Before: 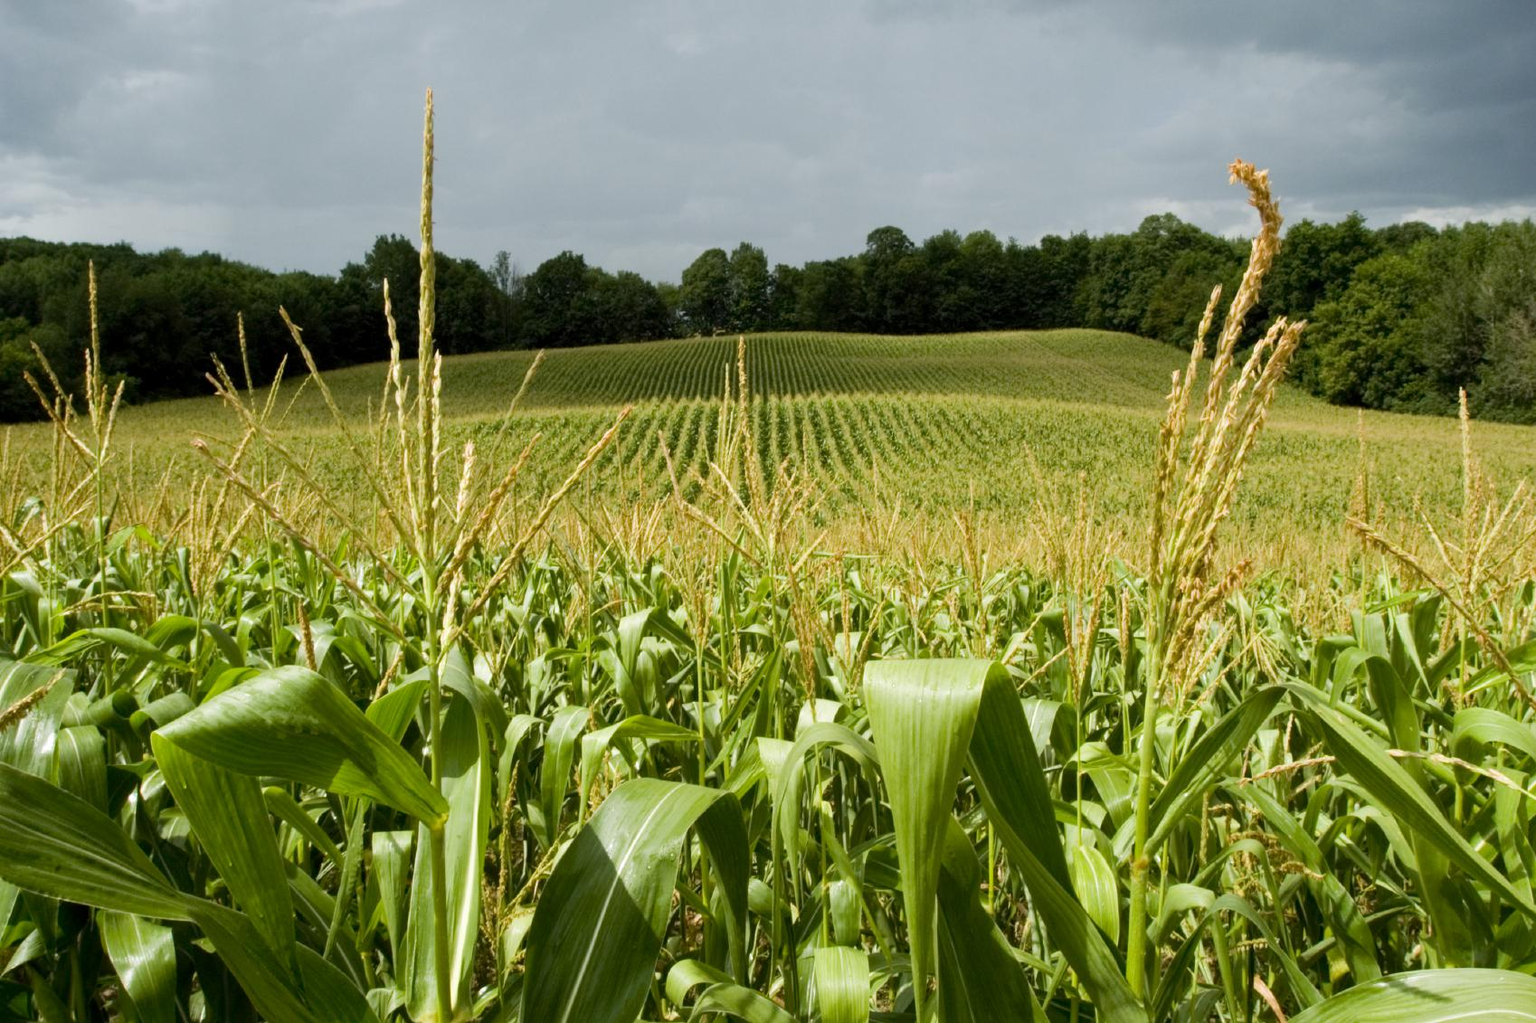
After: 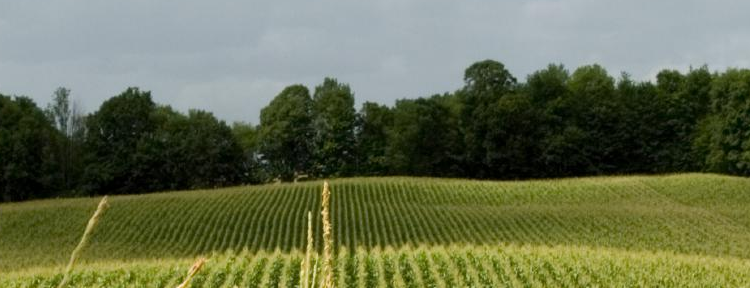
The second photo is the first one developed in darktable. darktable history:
crop: left 29.109%, top 16.866%, right 26.676%, bottom 57.598%
